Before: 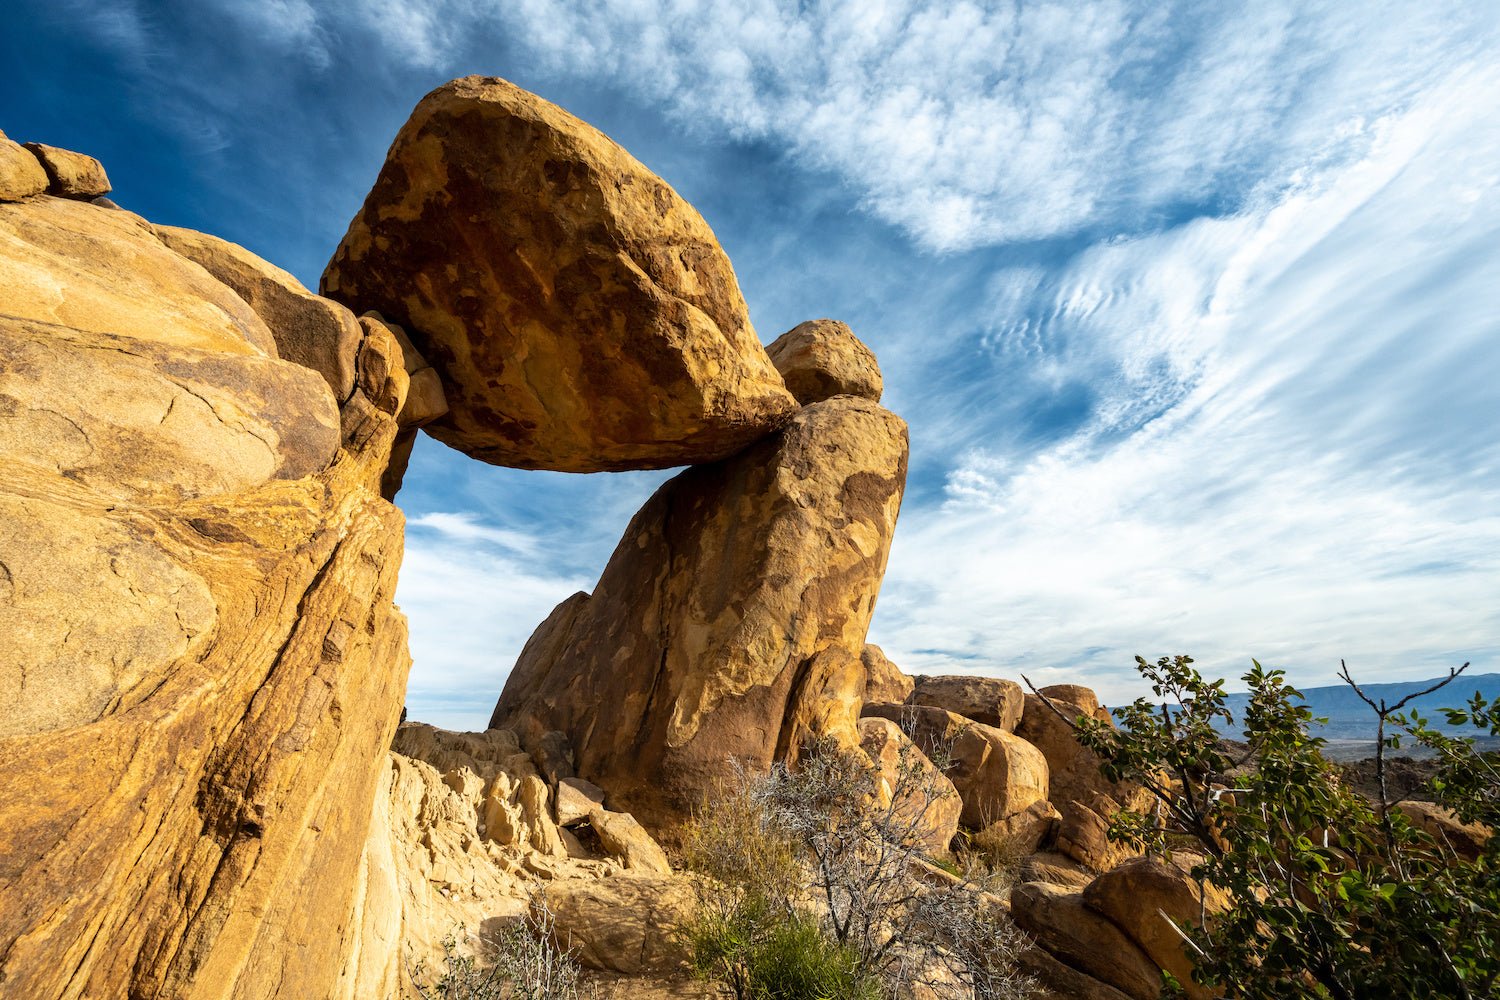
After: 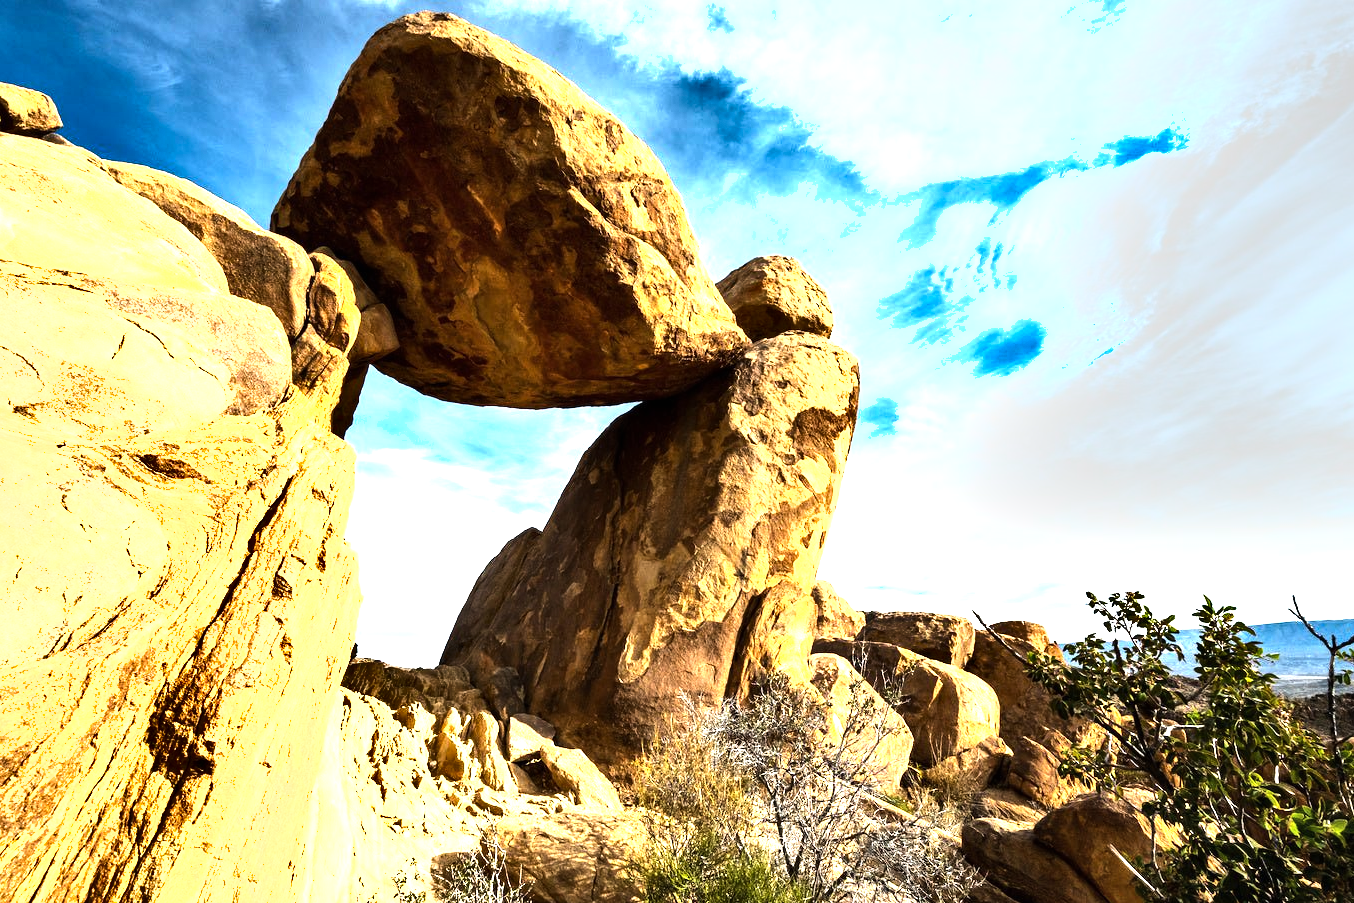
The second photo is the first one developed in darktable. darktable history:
shadows and highlights: shadows 49, highlights -41, soften with gaussian
tone equalizer: -8 EV -1.08 EV, -7 EV -1.01 EV, -6 EV -0.867 EV, -5 EV -0.578 EV, -3 EV 0.578 EV, -2 EV 0.867 EV, -1 EV 1.01 EV, +0 EV 1.08 EV, edges refinement/feathering 500, mask exposure compensation -1.57 EV, preserve details no
crop: left 3.305%, top 6.436%, right 6.389%, bottom 3.258%
exposure: black level correction 0, exposure 0.7 EV, compensate exposure bias true, compensate highlight preservation false
